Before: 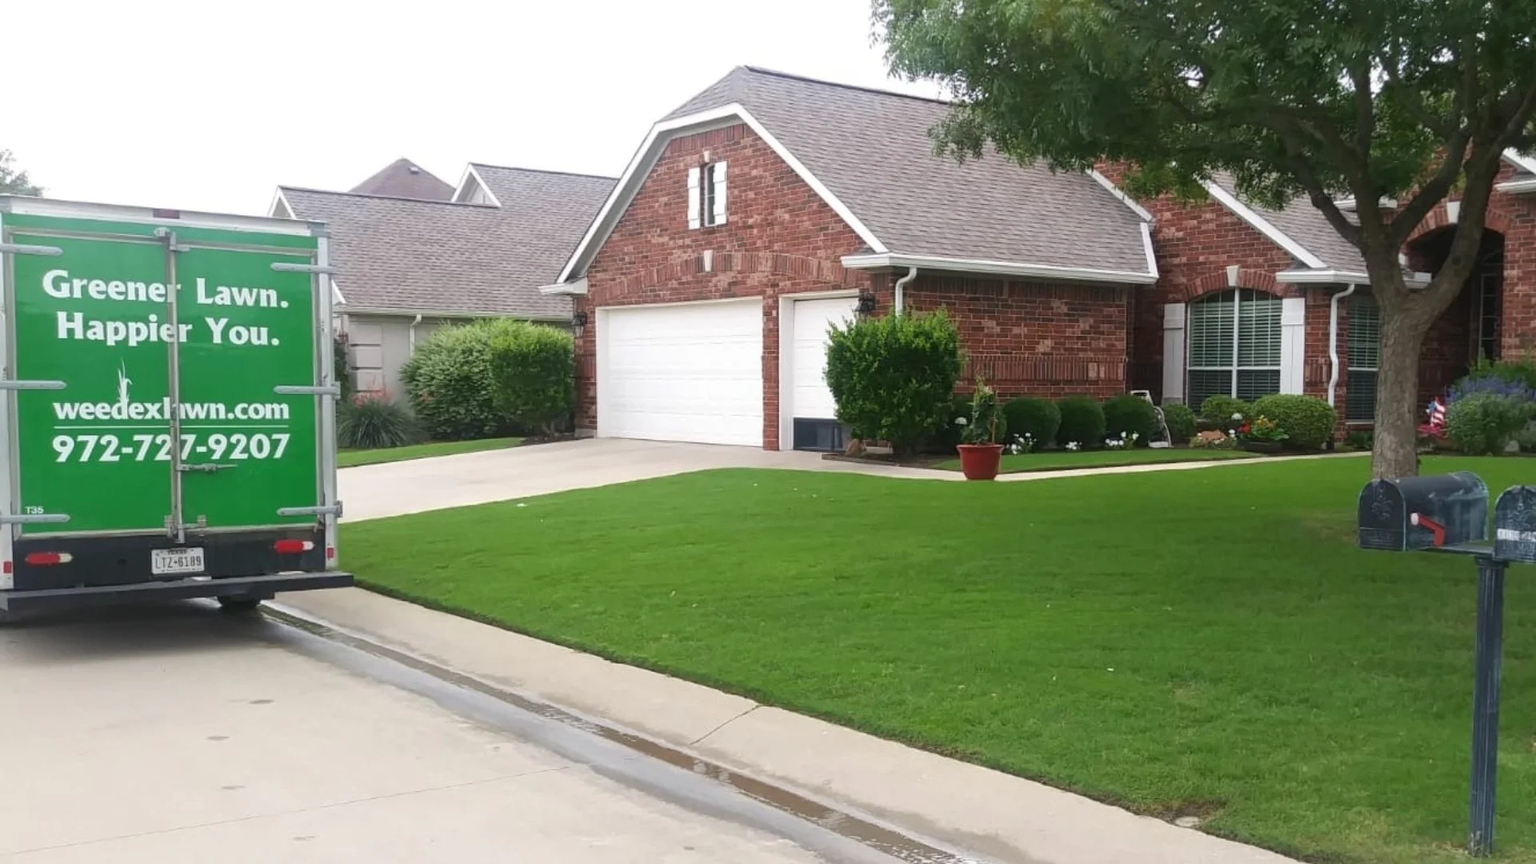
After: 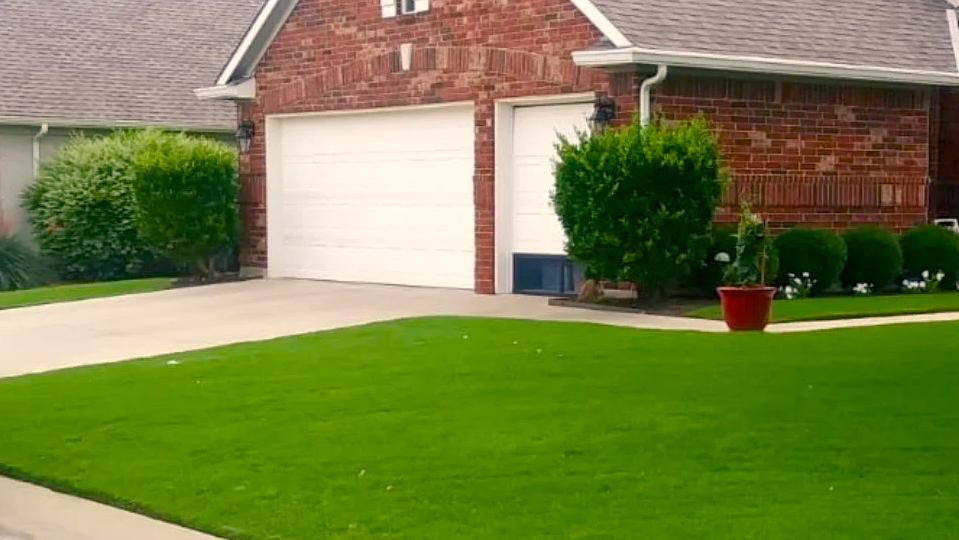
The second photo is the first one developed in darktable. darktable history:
crop: left 25%, top 25%, right 25%, bottom 25%
color balance rgb: shadows lift › chroma 3%, shadows lift › hue 240.84°, highlights gain › chroma 3%, highlights gain › hue 73.2°, global offset › luminance -0.5%, perceptual saturation grading › global saturation 20%, perceptual saturation grading › highlights -25%, perceptual saturation grading › shadows 50%, global vibrance 25.26%
